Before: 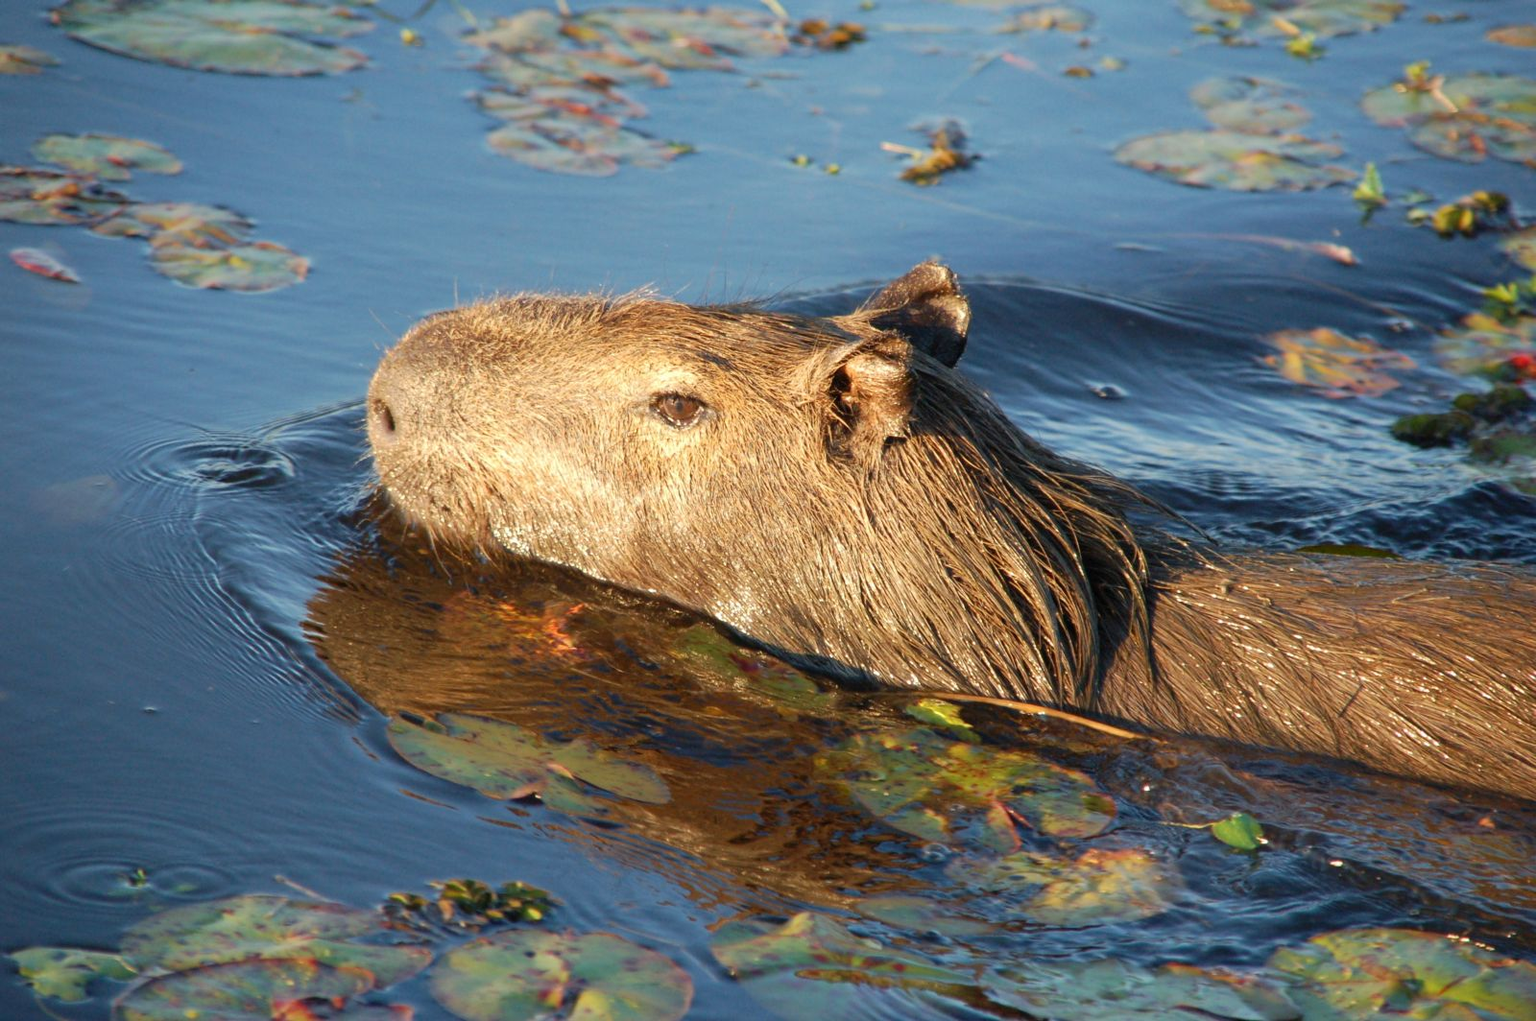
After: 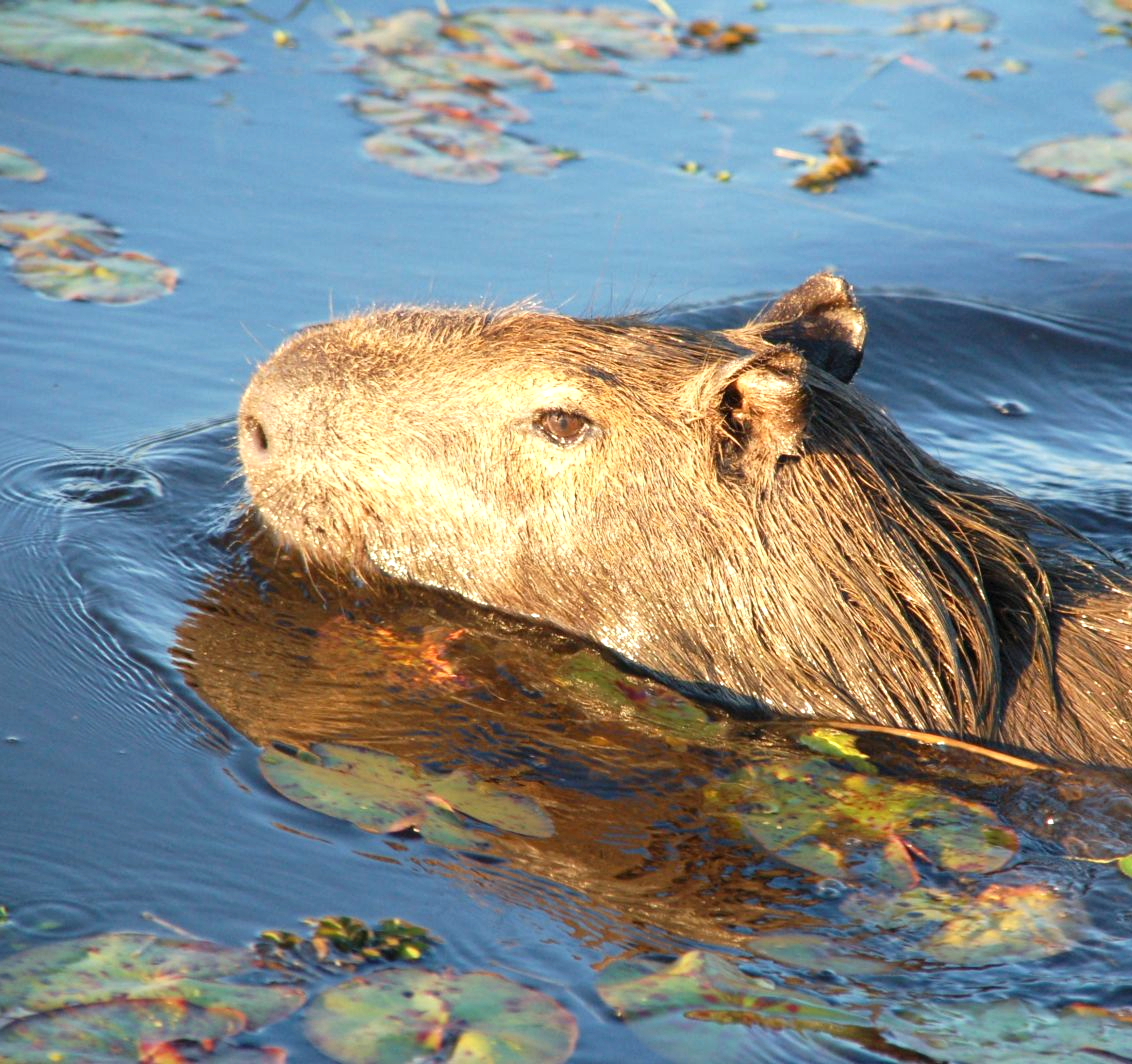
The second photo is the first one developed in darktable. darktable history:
crop and rotate: left 9.061%, right 20.142%
exposure: exposure 0.574 EV, compensate highlight preservation false
